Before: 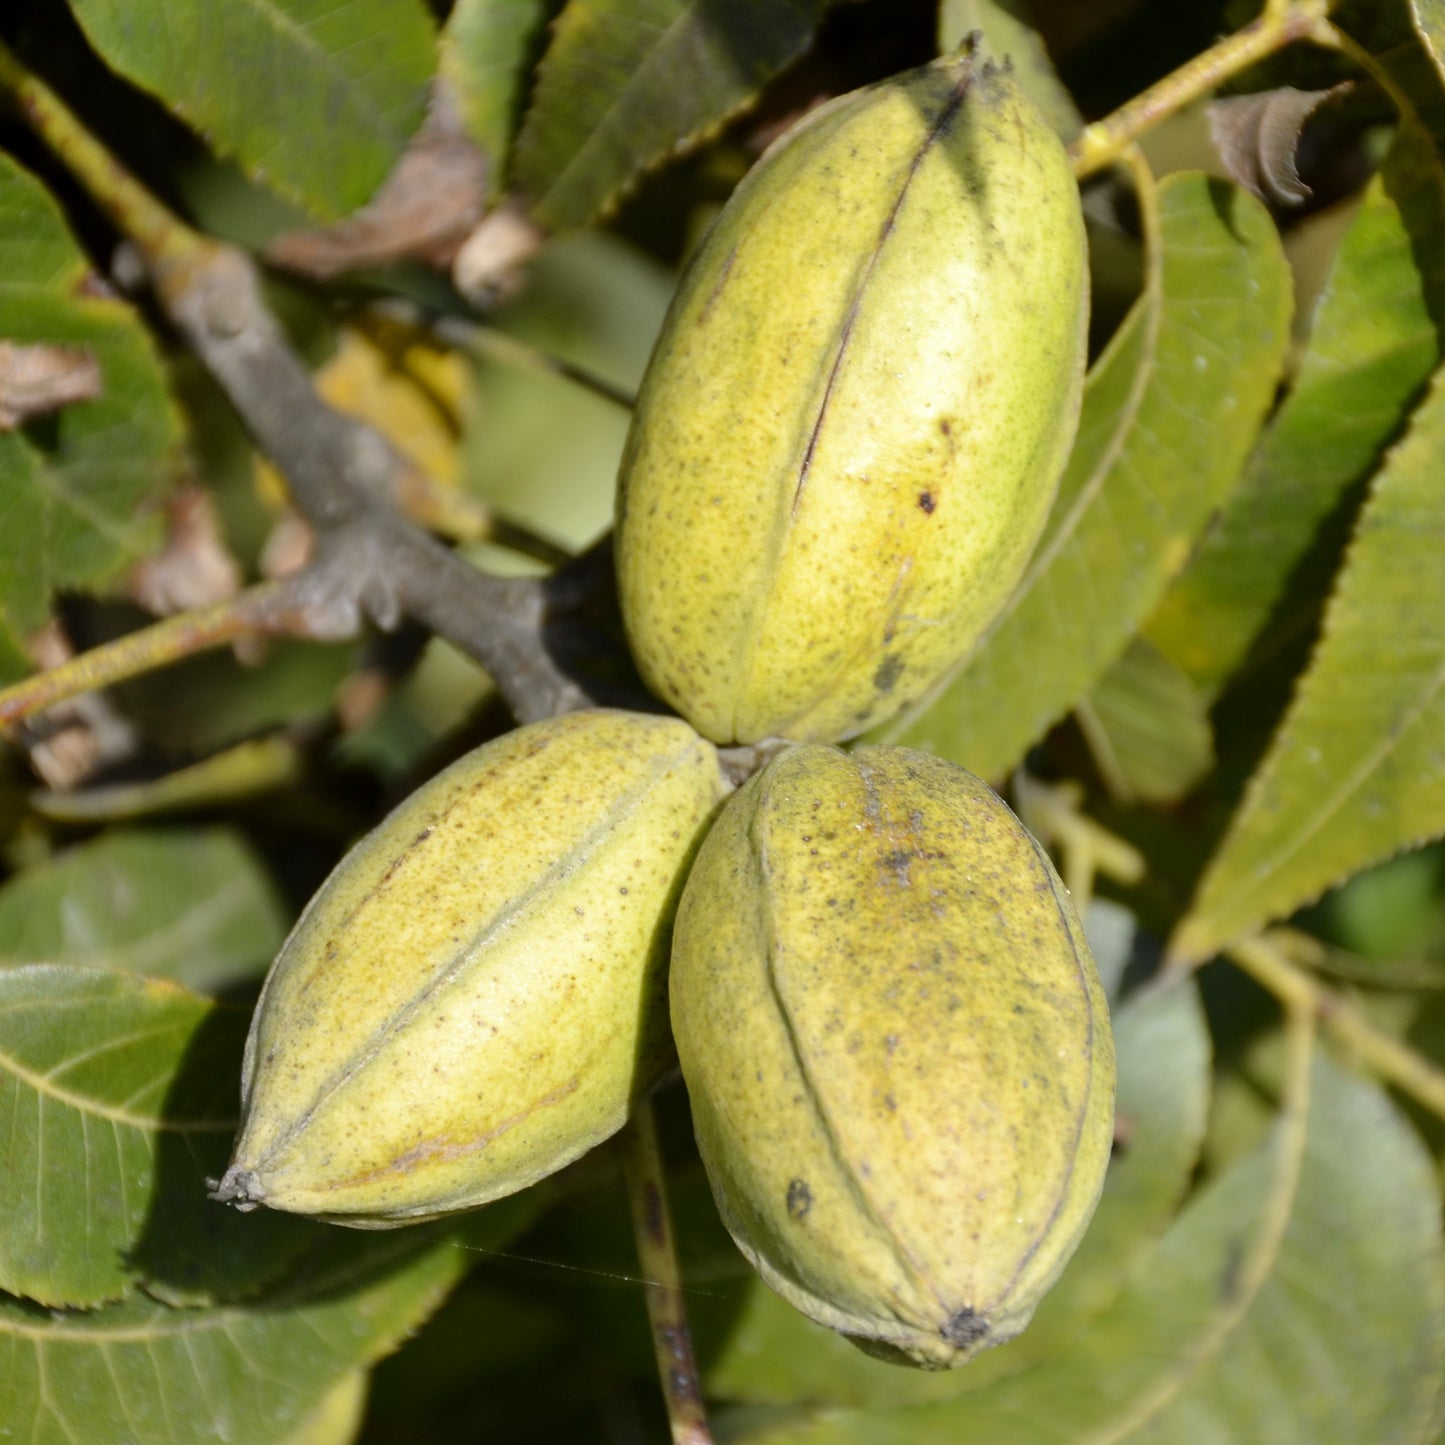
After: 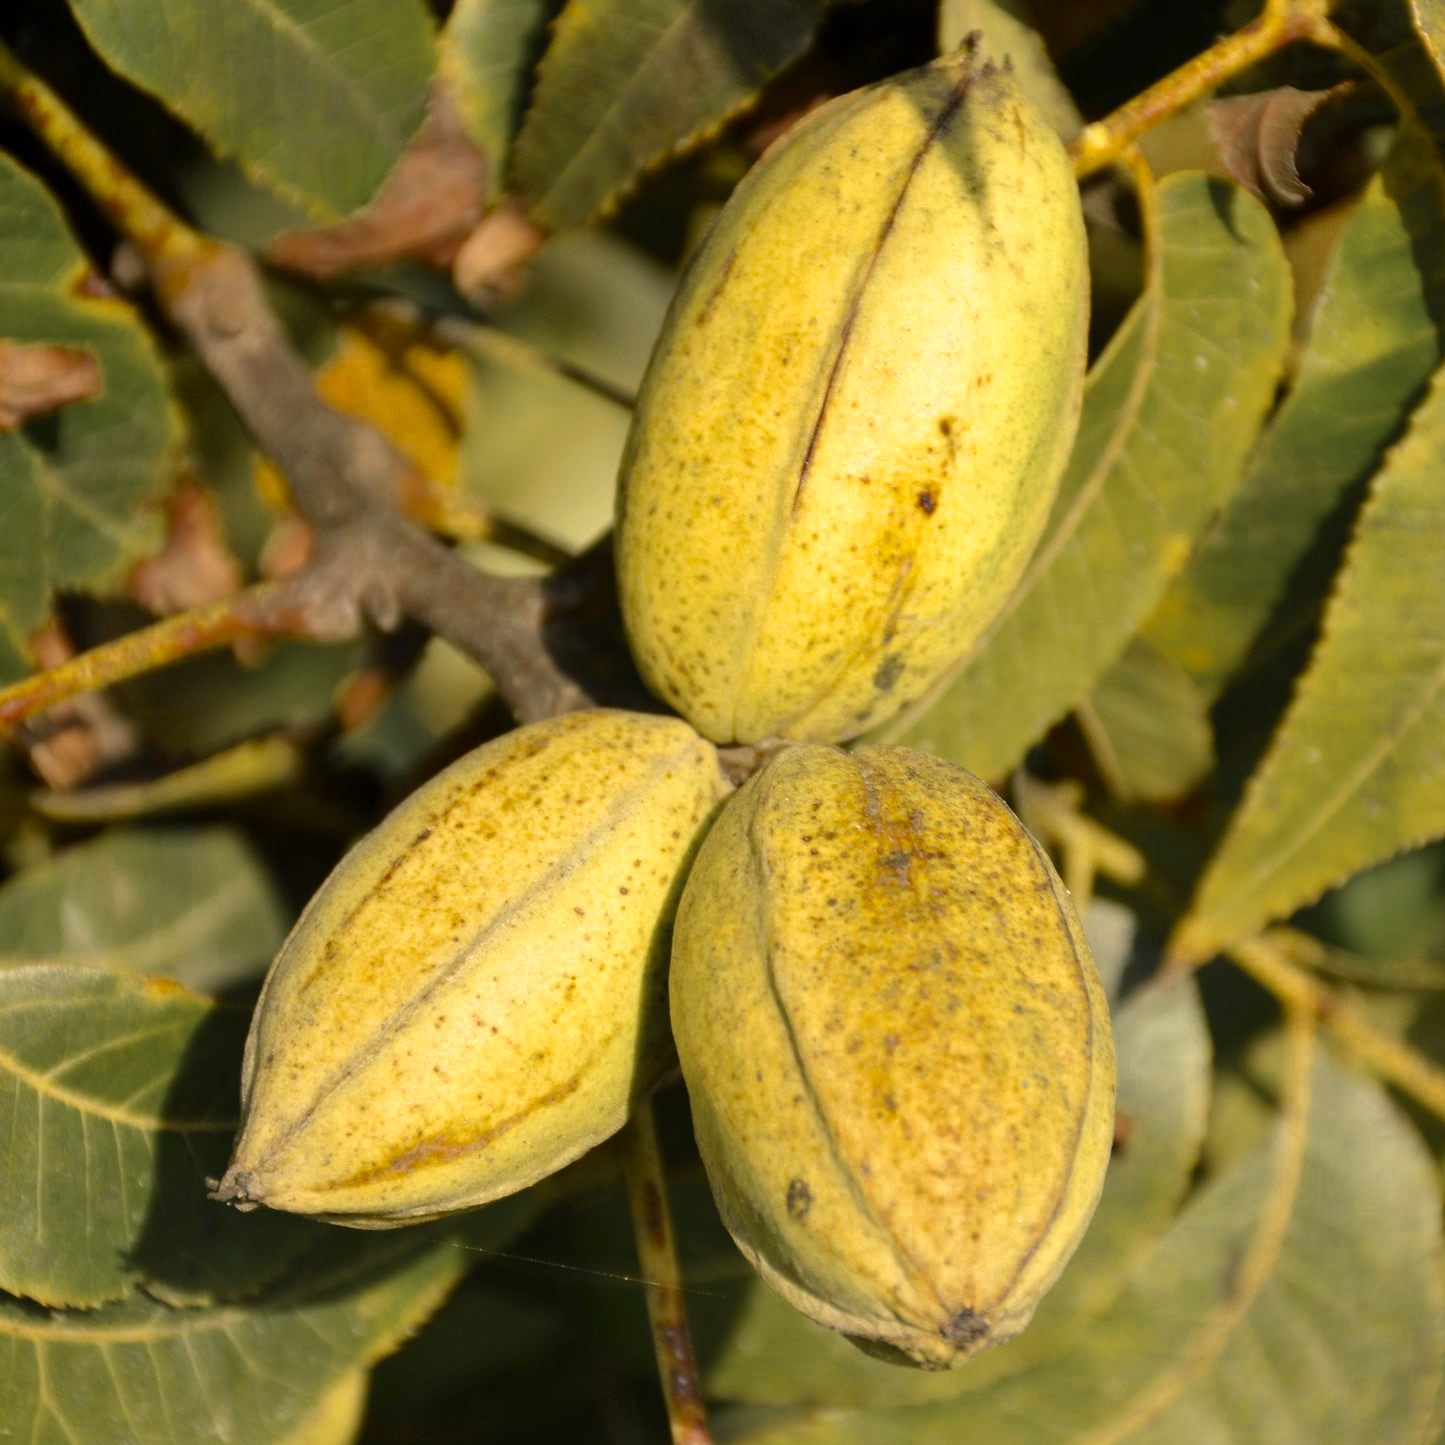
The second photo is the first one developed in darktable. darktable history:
color zones: curves: ch0 [(0.11, 0.396) (0.195, 0.36) (0.25, 0.5) (0.303, 0.412) (0.357, 0.544) (0.75, 0.5) (0.967, 0.328)]; ch1 [(0, 0.468) (0.112, 0.512) (0.202, 0.6) (0.25, 0.5) (0.307, 0.352) (0.357, 0.544) (0.75, 0.5) (0.963, 0.524)]
white balance: red 1.123, blue 0.83
